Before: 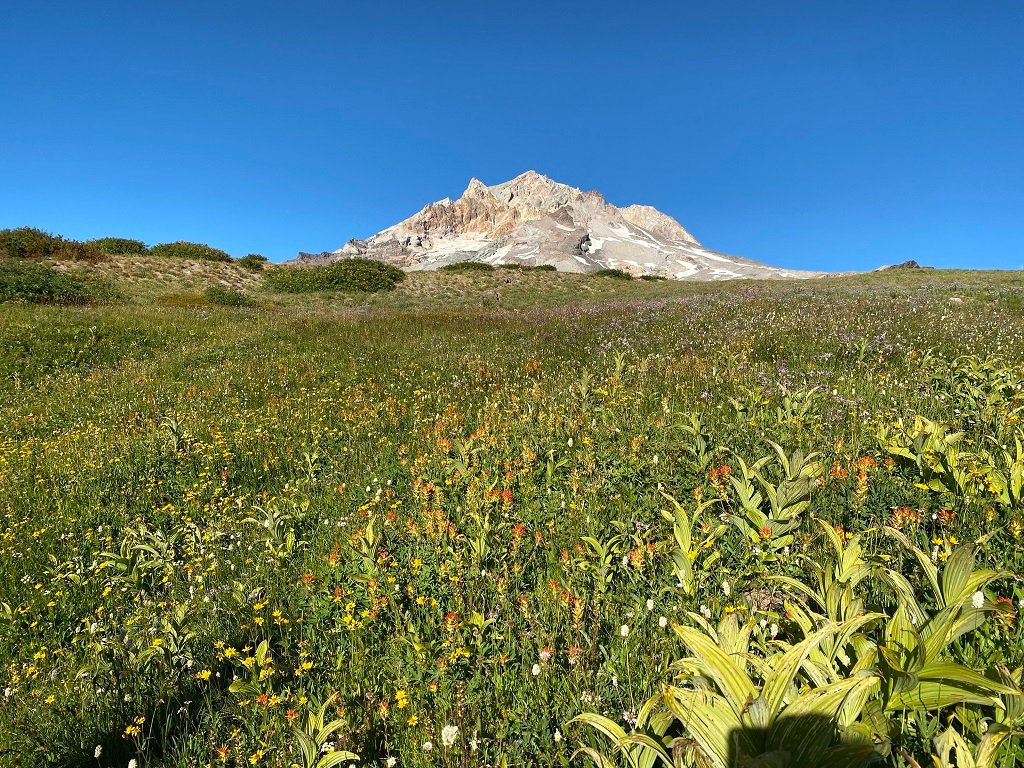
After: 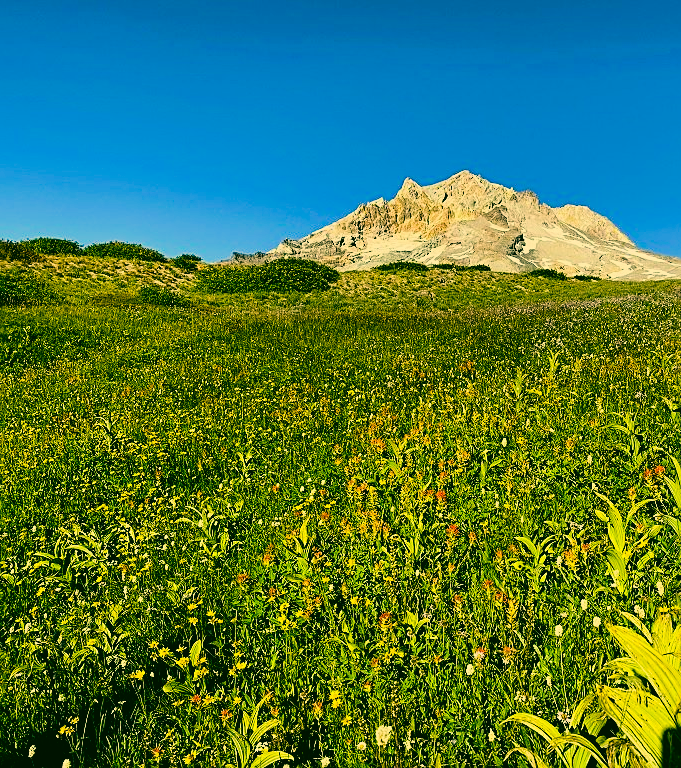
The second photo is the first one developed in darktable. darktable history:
color correction: highlights a* 5.65, highlights b* 32.89, shadows a* -26.44, shadows b* 3.97
sharpen: on, module defaults
crop and rotate: left 6.497%, right 26.983%
color balance rgb: global offset › luminance 0.532%, linear chroma grading › shadows 9.868%, linear chroma grading › highlights 9.55%, linear chroma grading › global chroma 14.476%, linear chroma grading › mid-tones 14.65%, perceptual saturation grading › global saturation 0.306%, contrast 15.035%
filmic rgb: black relative exposure -7.5 EV, white relative exposure 4.99 EV, hardness 3.34, contrast 1.3
exposure: exposure -0.071 EV, compensate exposure bias true, compensate highlight preservation false
contrast brightness saturation: contrast 0.084, saturation 0.201
